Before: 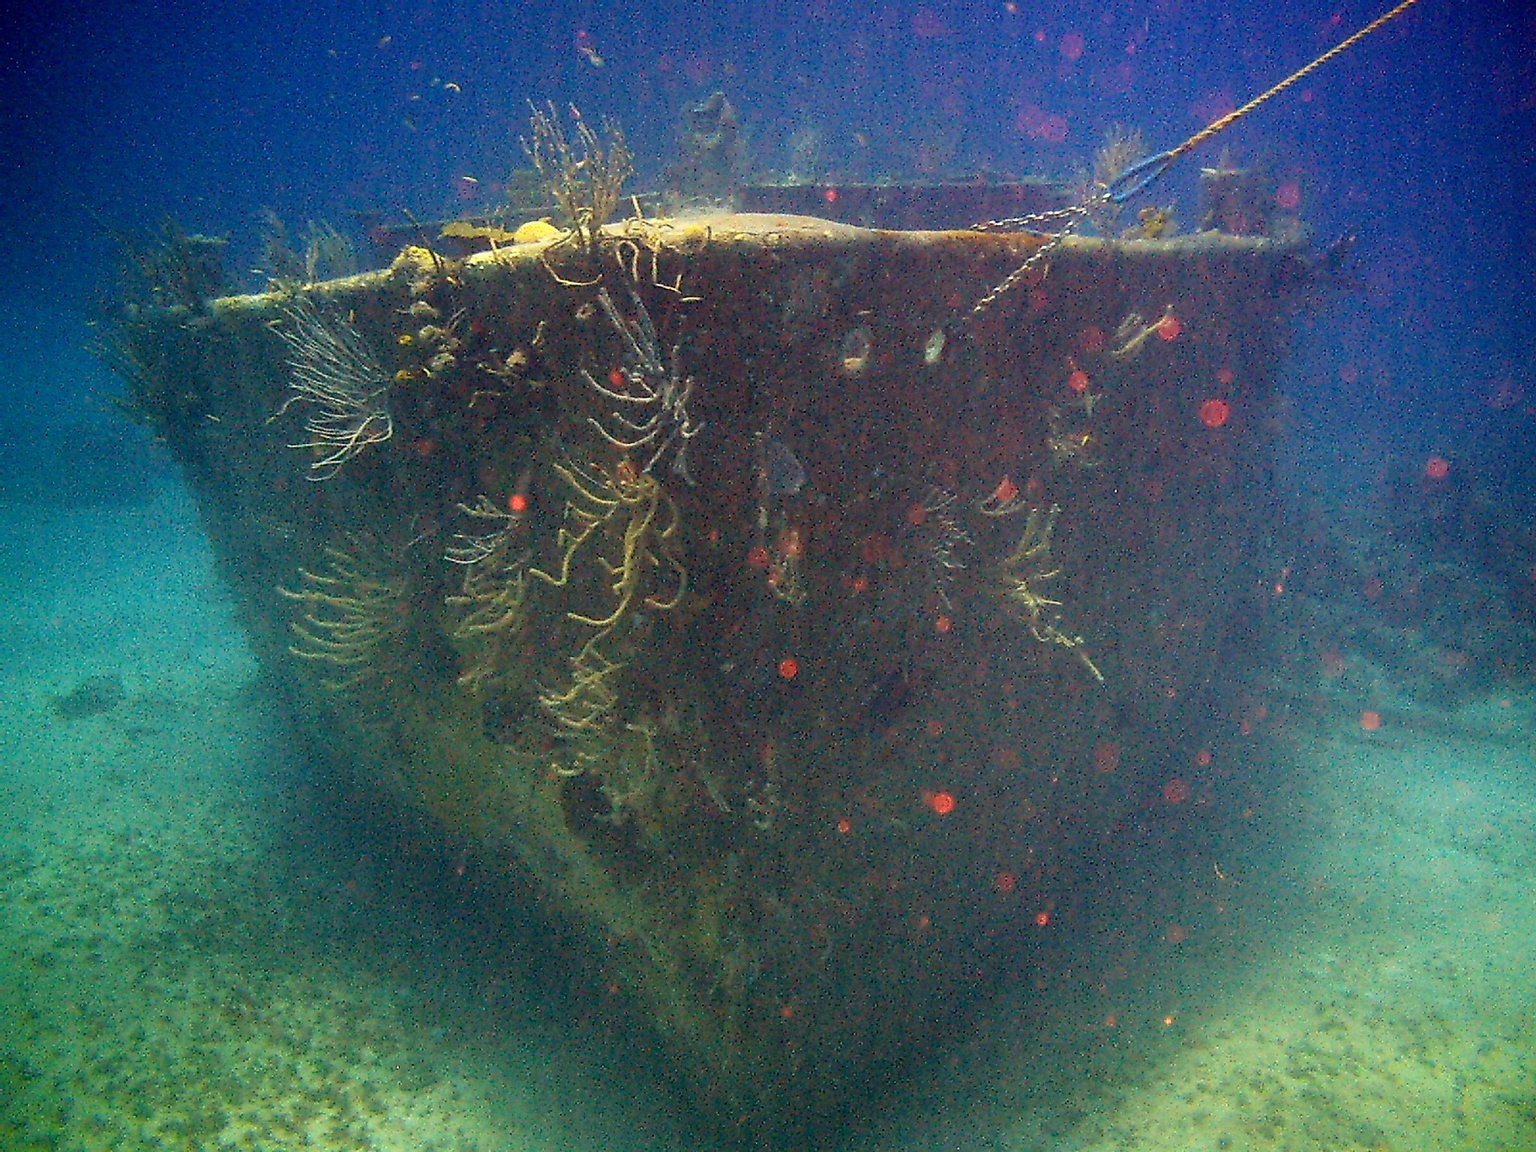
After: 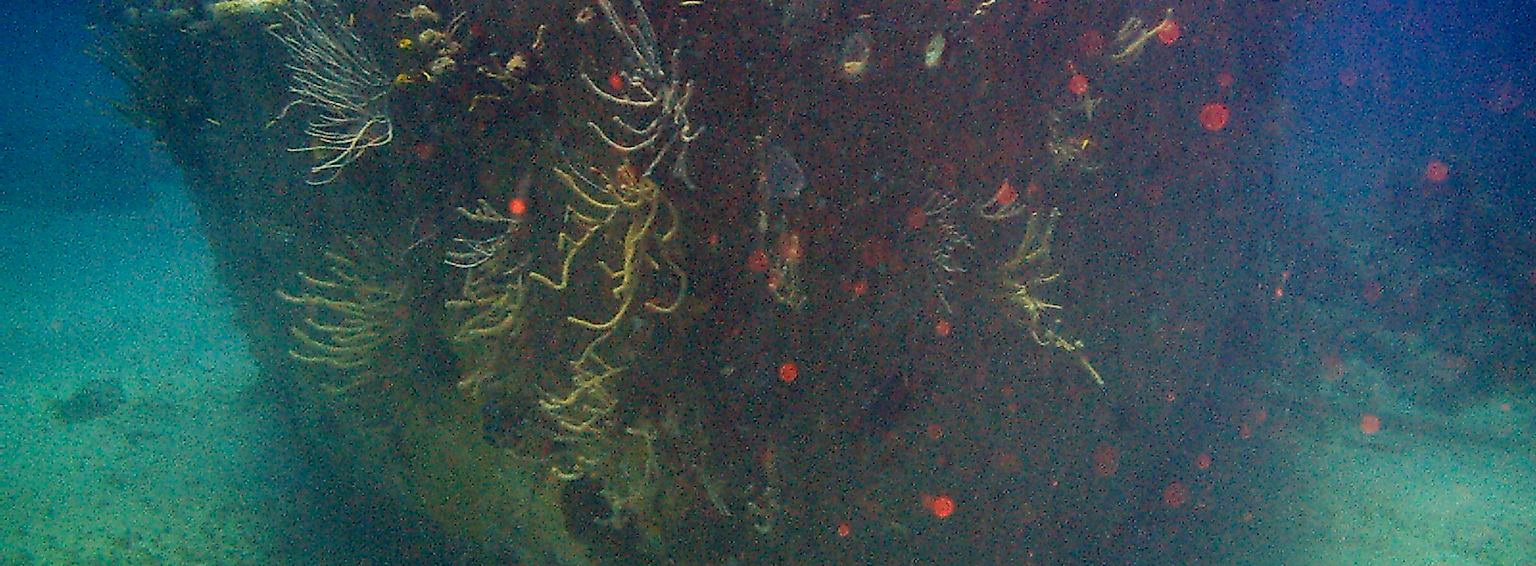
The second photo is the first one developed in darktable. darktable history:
crop and rotate: top 25.729%, bottom 25.102%
shadows and highlights: radius 121.41, shadows 21.7, white point adjustment -9.61, highlights -15.77, soften with gaussian
